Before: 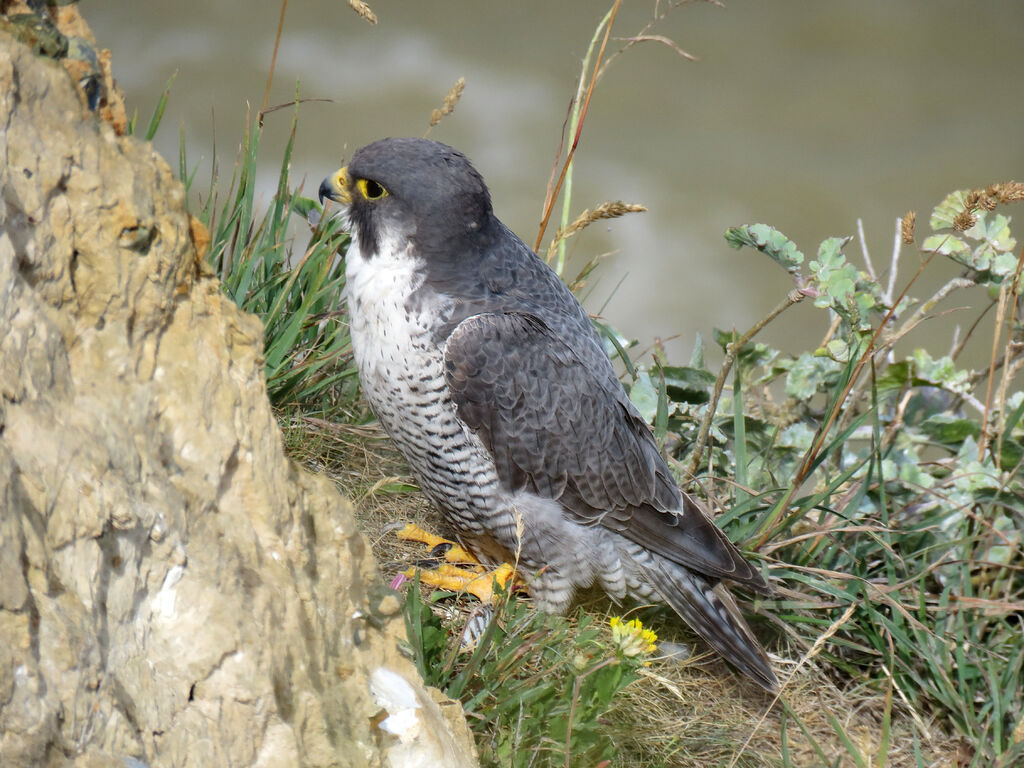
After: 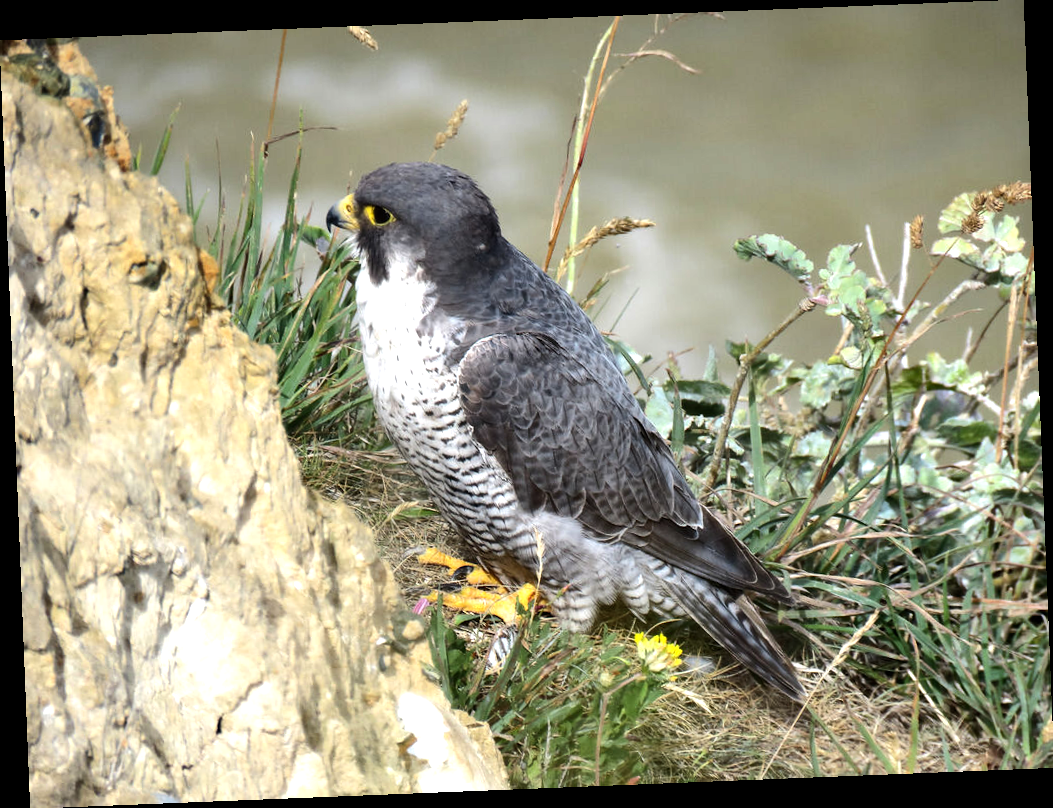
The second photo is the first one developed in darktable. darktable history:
rotate and perspective: rotation -2.29°, automatic cropping off
tone equalizer: -8 EV -0.75 EV, -7 EV -0.7 EV, -6 EV -0.6 EV, -5 EV -0.4 EV, -3 EV 0.4 EV, -2 EV 0.6 EV, -1 EV 0.7 EV, +0 EV 0.75 EV, edges refinement/feathering 500, mask exposure compensation -1.57 EV, preserve details no
